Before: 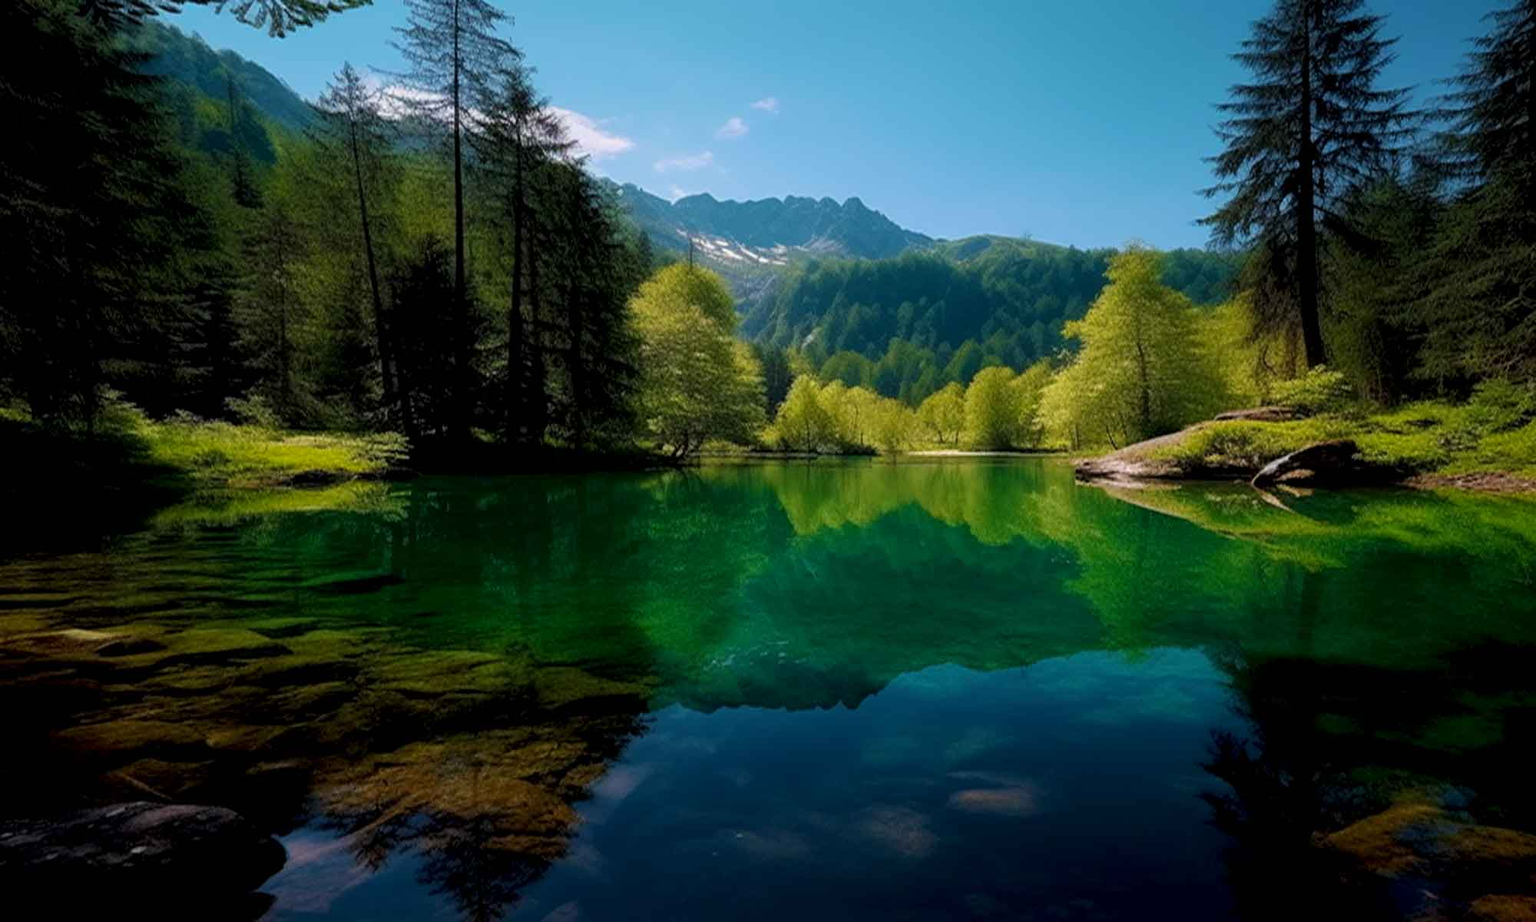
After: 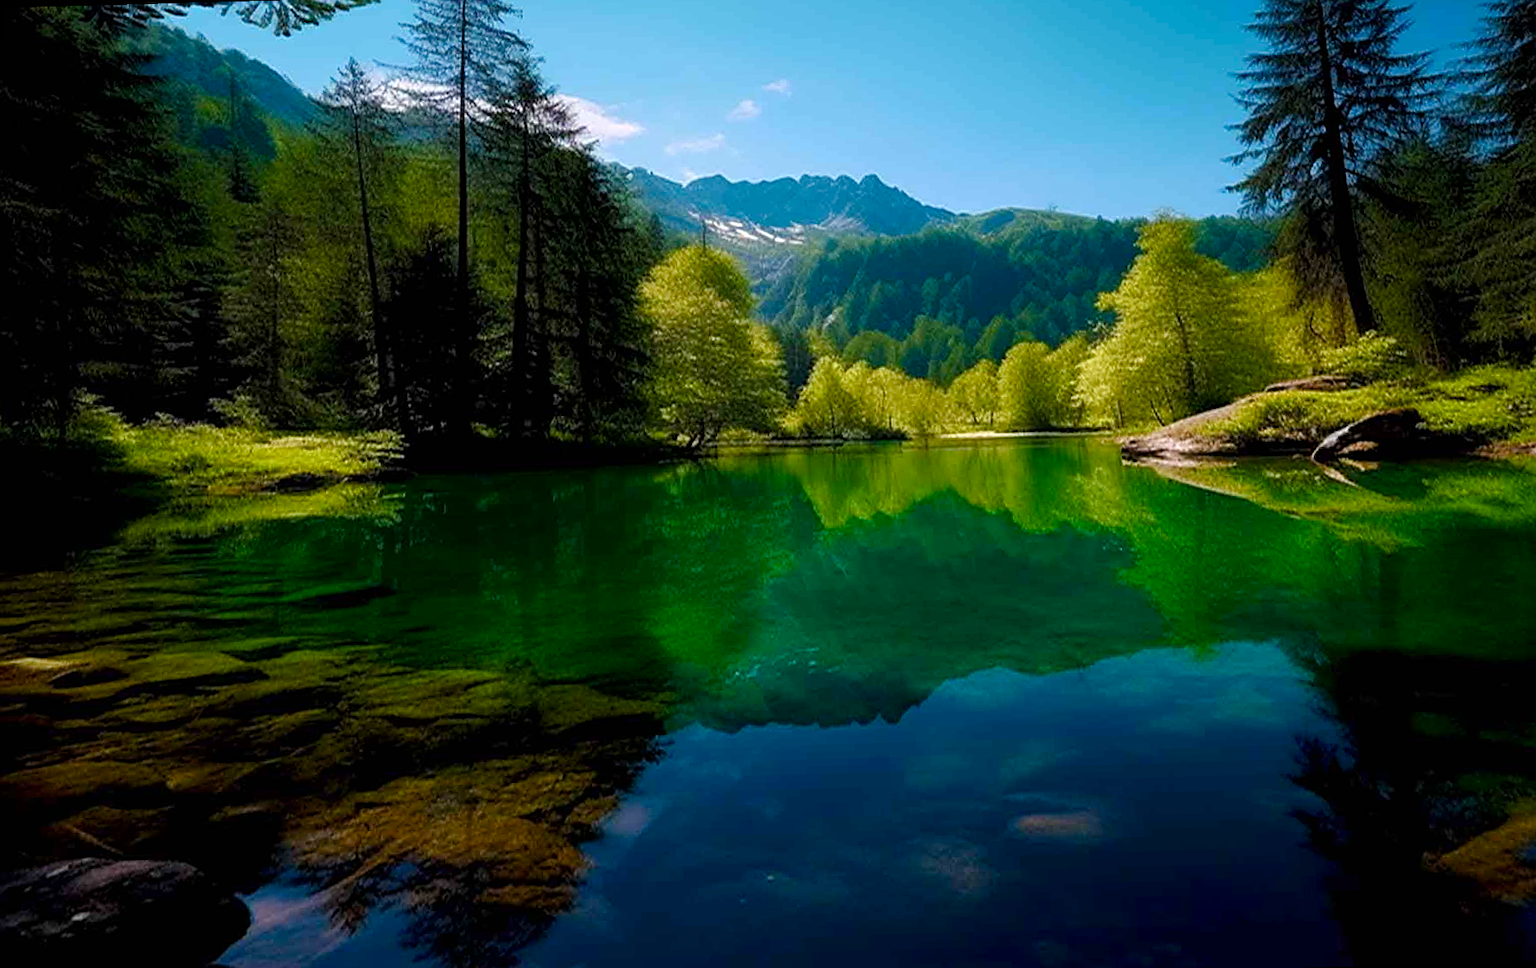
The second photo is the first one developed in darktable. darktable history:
rotate and perspective: rotation -1.68°, lens shift (vertical) -0.146, crop left 0.049, crop right 0.912, crop top 0.032, crop bottom 0.96
color balance rgb: linear chroma grading › shadows 32%, linear chroma grading › global chroma -2%, linear chroma grading › mid-tones 4%, perceptual saturation grading › global saturation -2%, perceptual saturation grading › highlights -8%, perceptual saturation grading › mid-tones 8%, perceptual saturation grading › shadows 4%, perceptual brilliance grading › highlights 8%, perceptual brilliance grading › mid-tones 4%, perceptual brilliance grading › shadows 2%, global vibrance 16%, saturation formula JzAzBz (2021)
sharpen: on, module defaults
